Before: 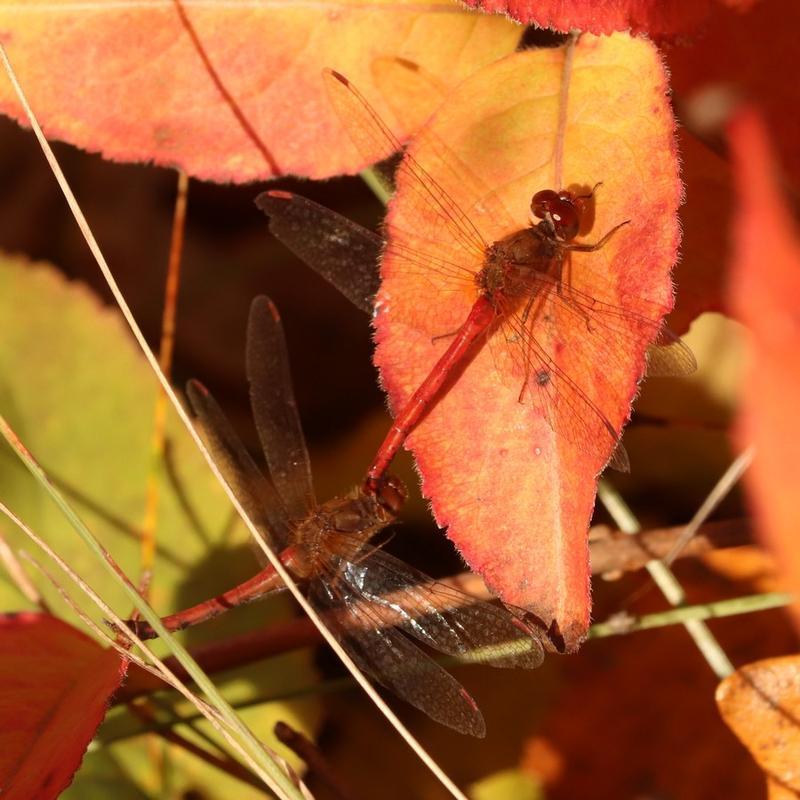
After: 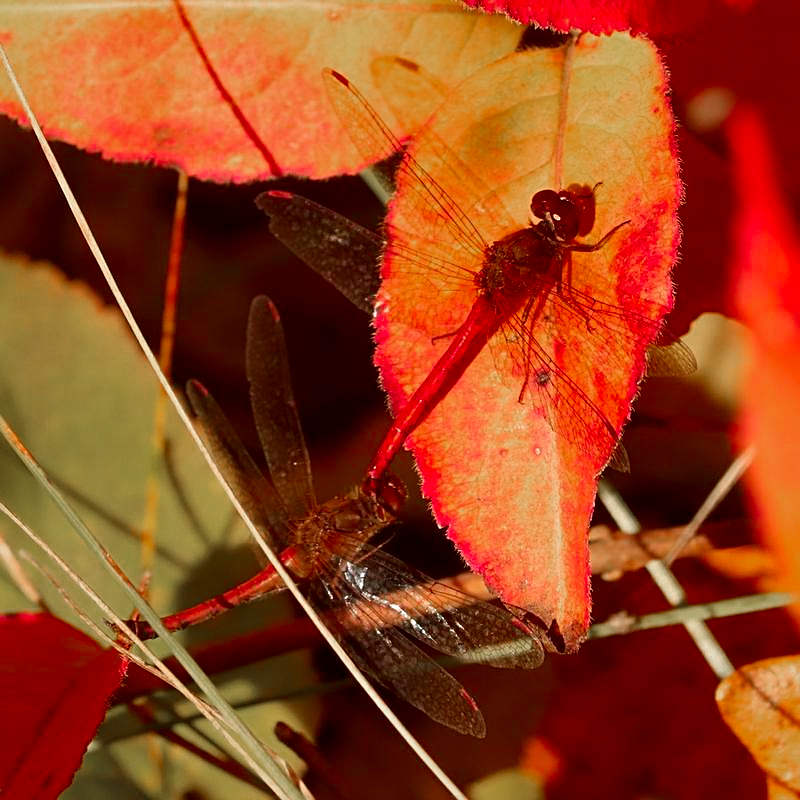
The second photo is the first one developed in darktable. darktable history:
sharpen: on, module defaults
color zones: curves: ch0 [(0, 0.48) (0.209, 0.398) (0.305, 0.332) (0.429, 0.493) (0.571, 0.5) (0.714, 0.5) (0.857, 0.5) (1, 0.48)]; ch1 [(0, 0.736) (0.143, 0.625) (0.225, 0.371) (0.429, 0.256) (0.571, 0.241) (0.714, 0.213) (0.857, 0.48) (1, 0.736)]; ch2 [(0, 0.448) (0.143, 0.498) (0.286, 0.5) (0.429, 0.5) (0.571, 0.5) (0.714, 0.5) (0.857, 0.5) (1, 0.448)]
local contrast: mode bilateral grid, contrast 100, coarseness 100, detail 165%, midtone range 0.2
